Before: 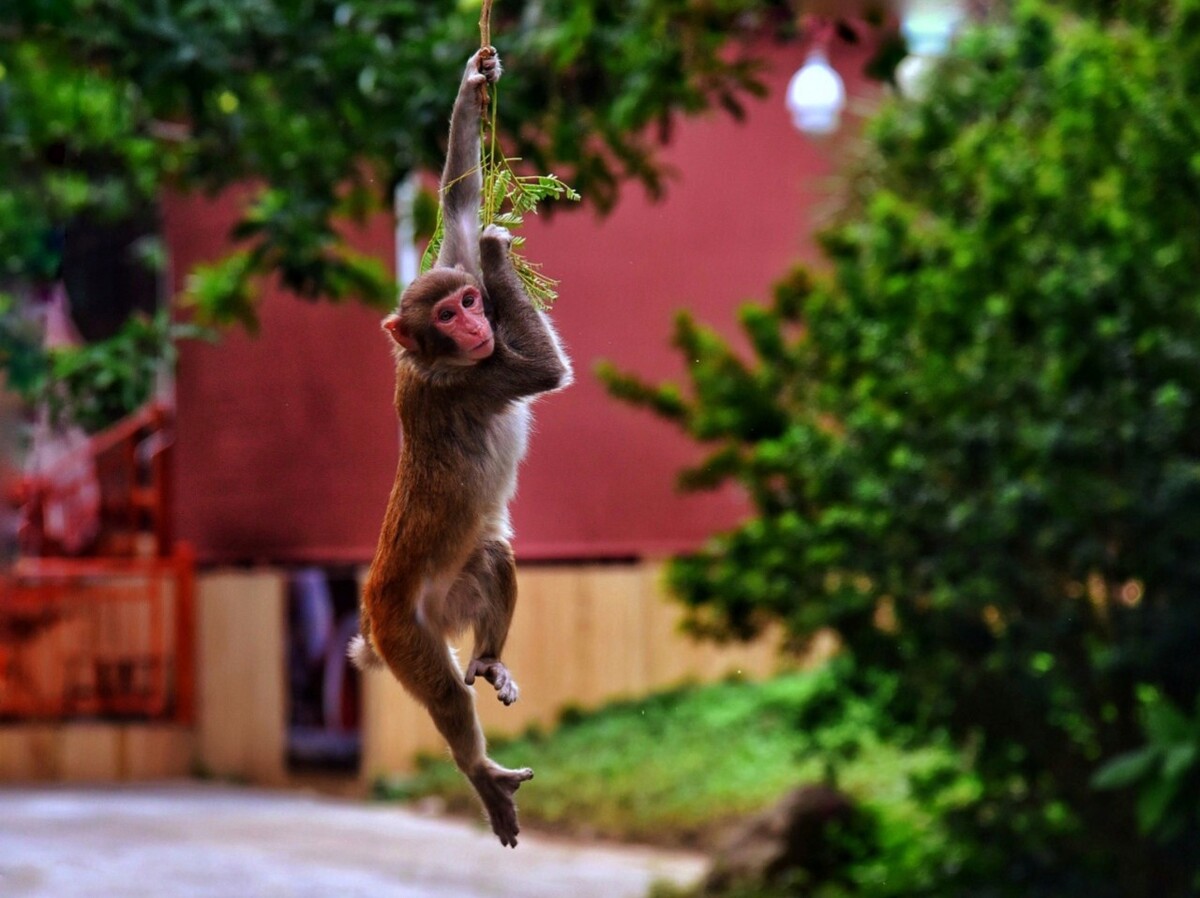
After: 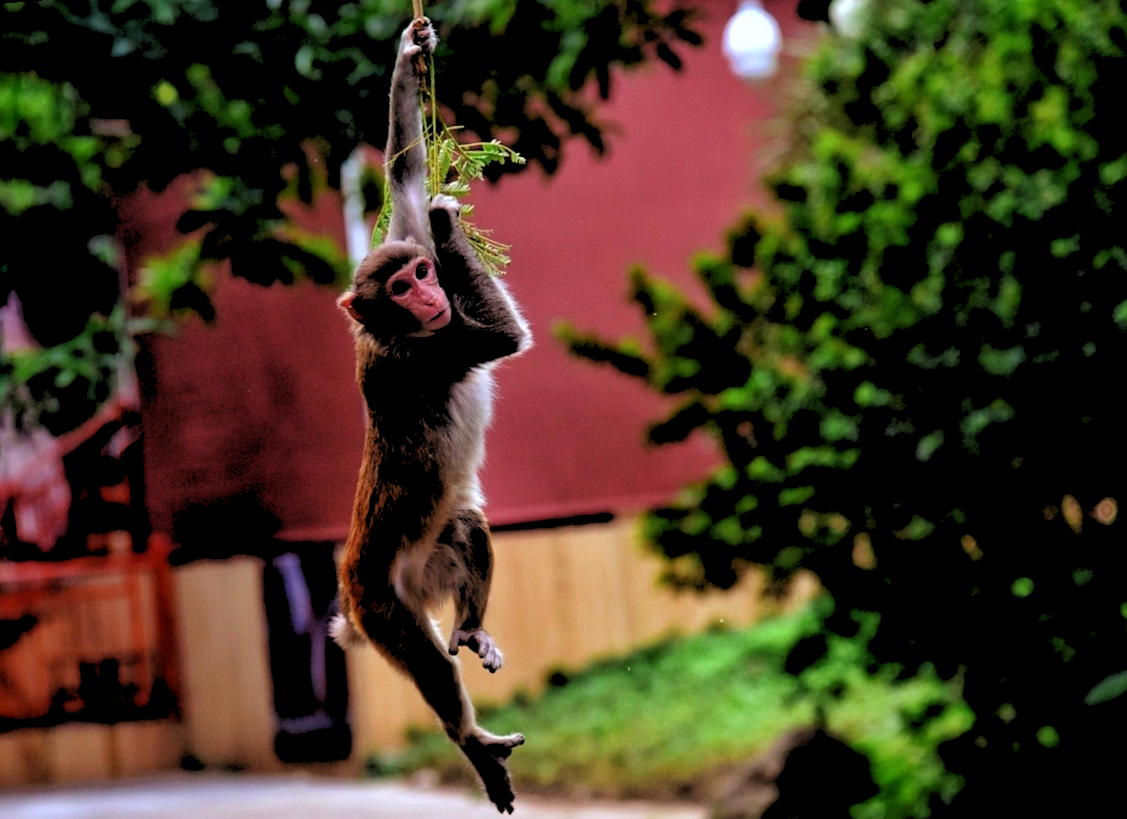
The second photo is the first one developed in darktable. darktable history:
rotate and perspective: rotation -4.57°, crop left 0.054, crop right 0.944, crop top 0.087, crop bottom 0.914
rgb levels: levels [[0.029, 0.461, 0.922], [0, 0.5, 1], [0, 0.5, 1]]
